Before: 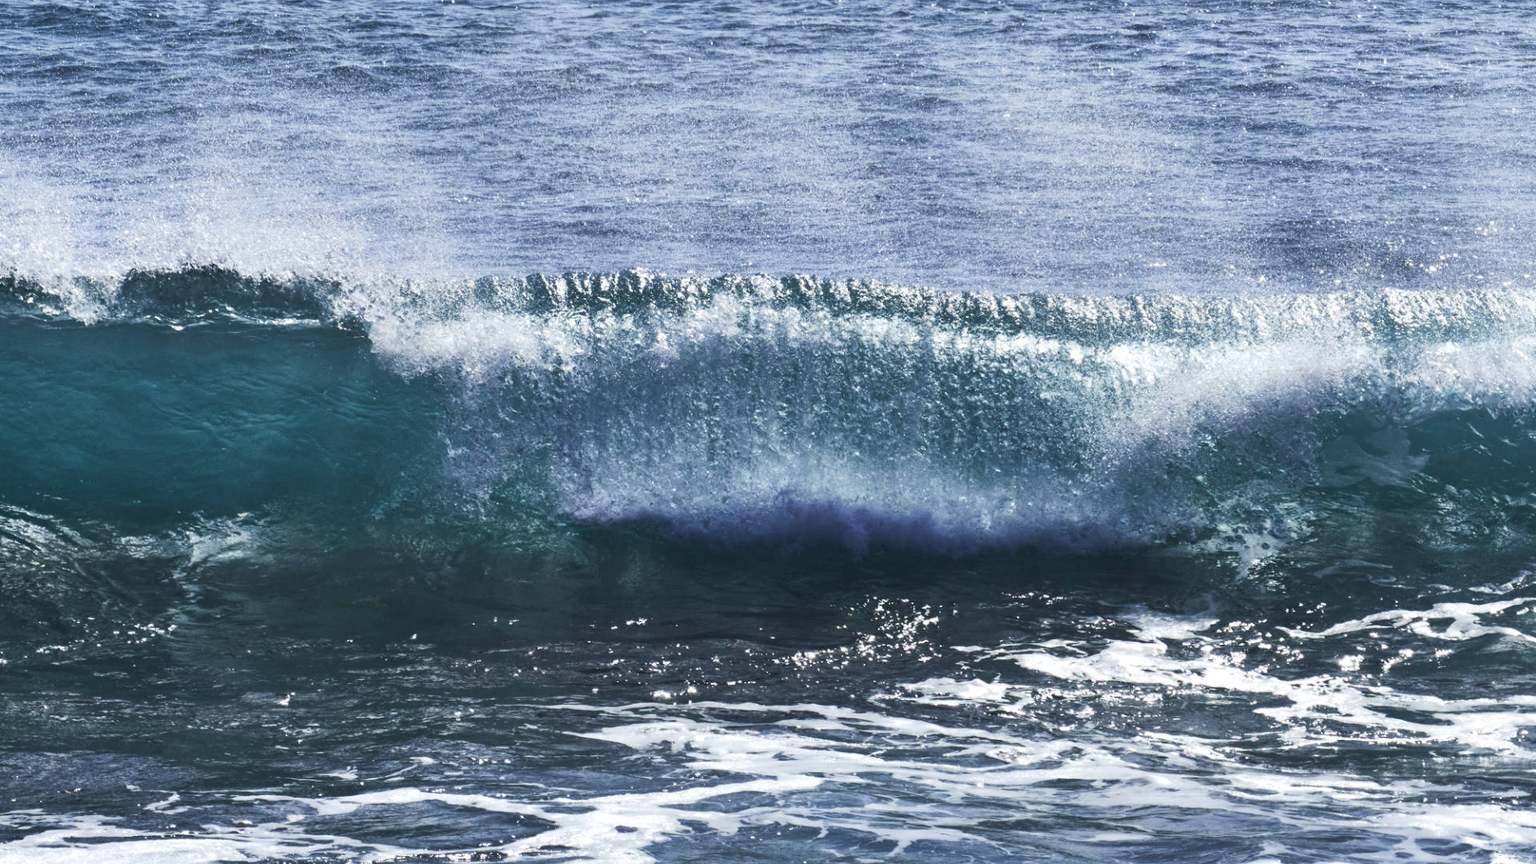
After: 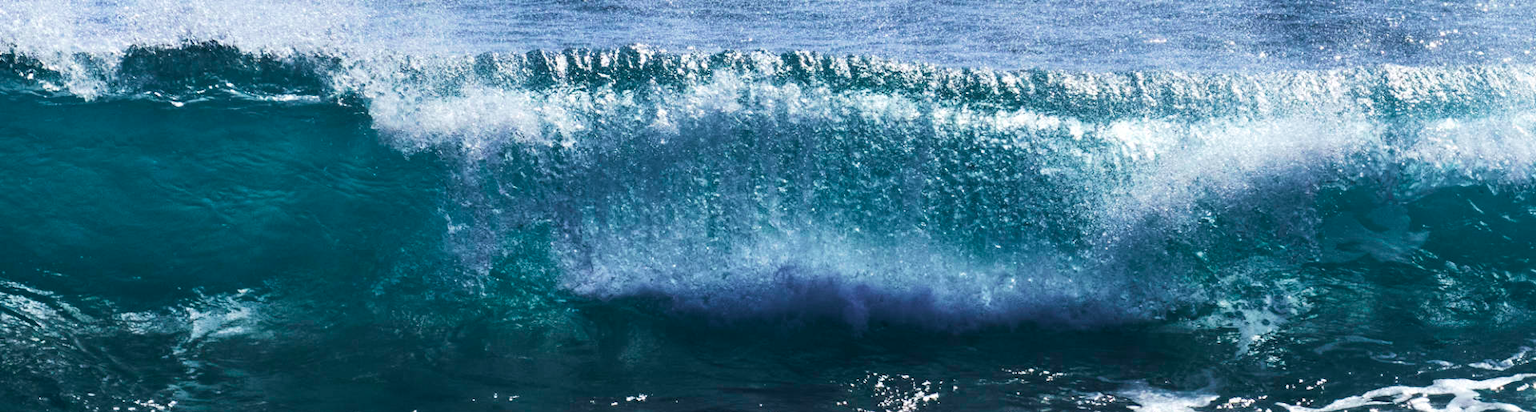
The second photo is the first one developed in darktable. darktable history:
crop and rotate: top 25.963%, bottom 26.172%
velvia: strength 40.54%
